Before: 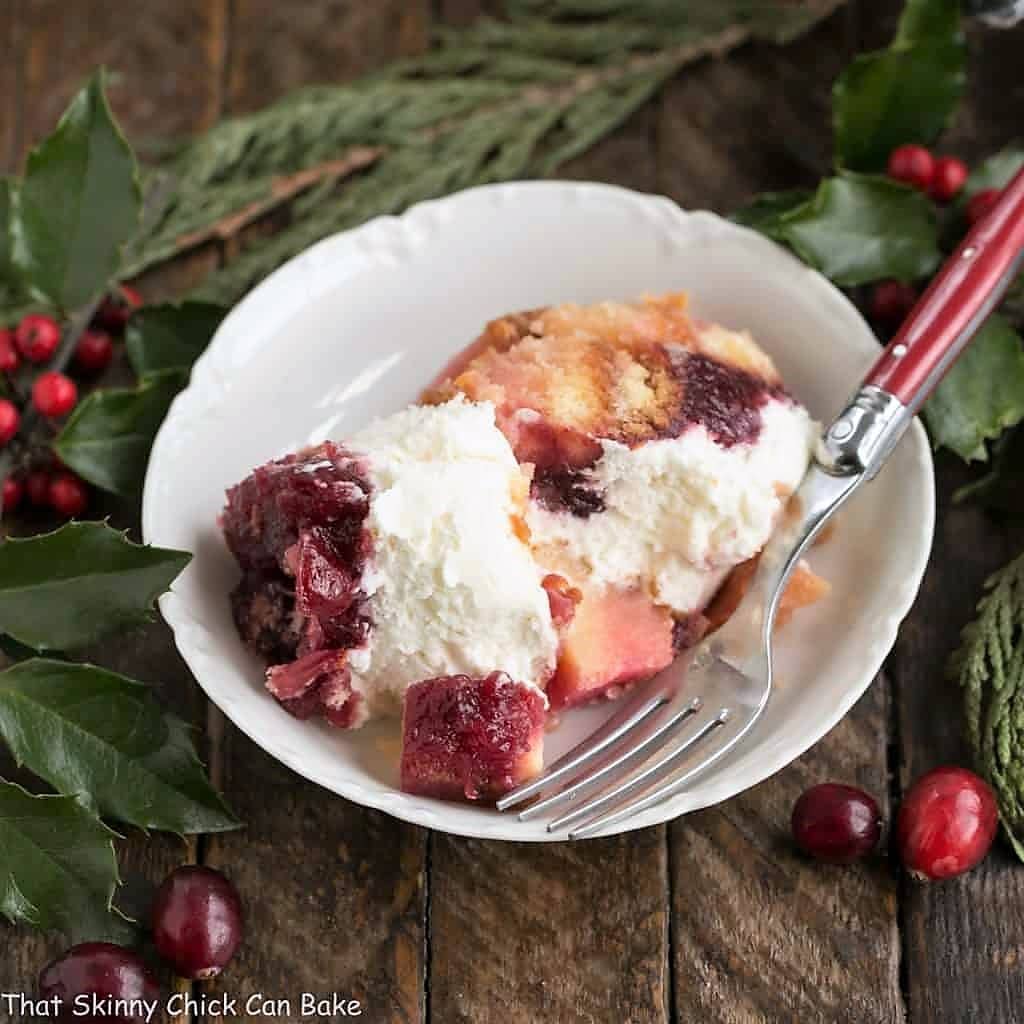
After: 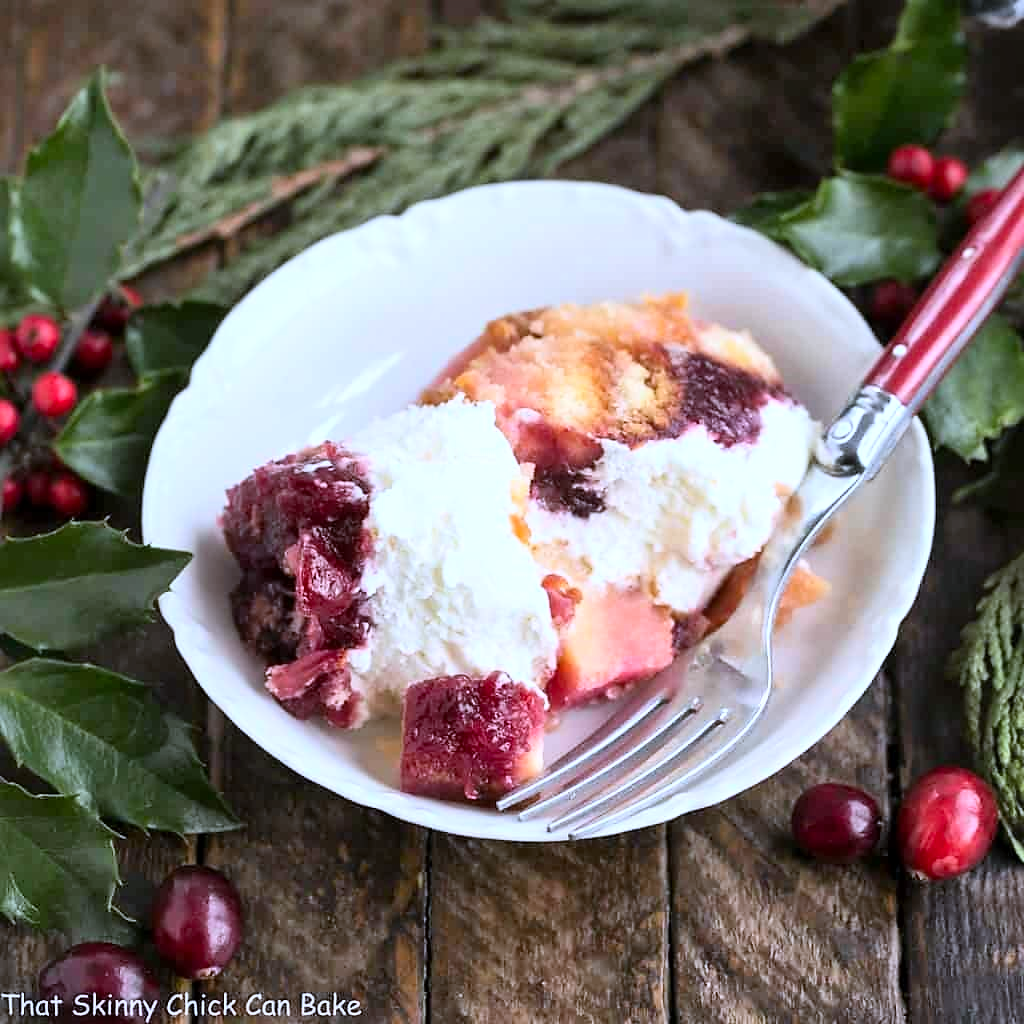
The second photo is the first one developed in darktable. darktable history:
local contrast: mode bilateral grid, contrast 20, coarseness 50, detail 120%, midtone range 0.2
contrast brightness saturation: contrast 0.2, brightness 0.16, saturation 0.22
white balance: red 0.948, green 1.02, blue 1.176
